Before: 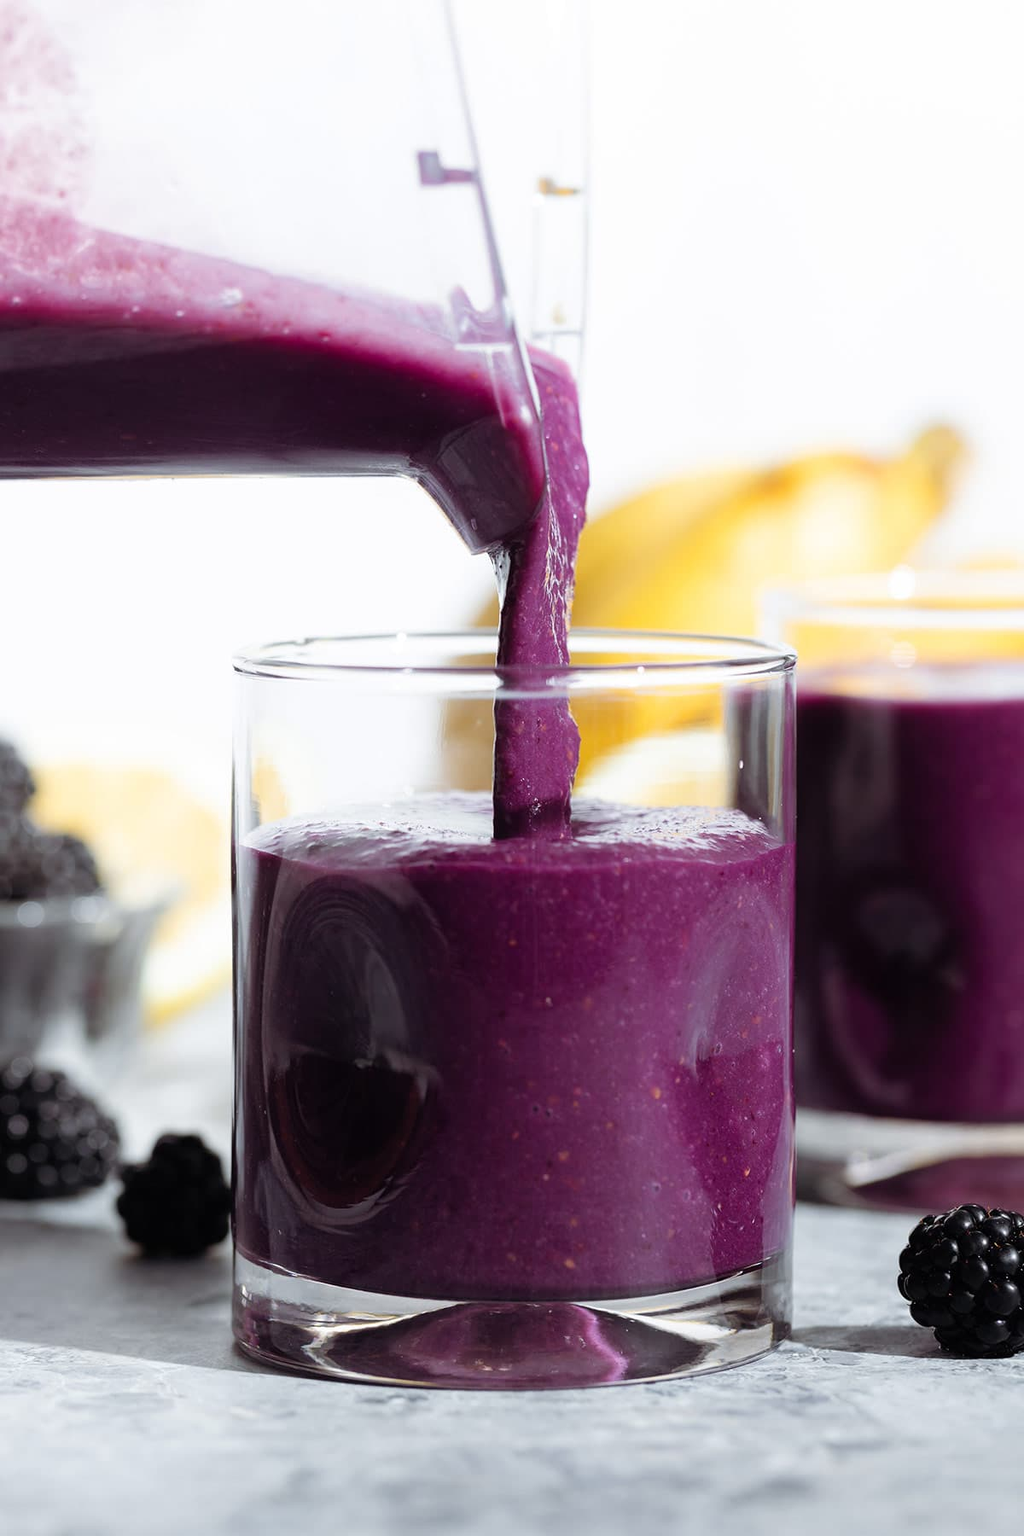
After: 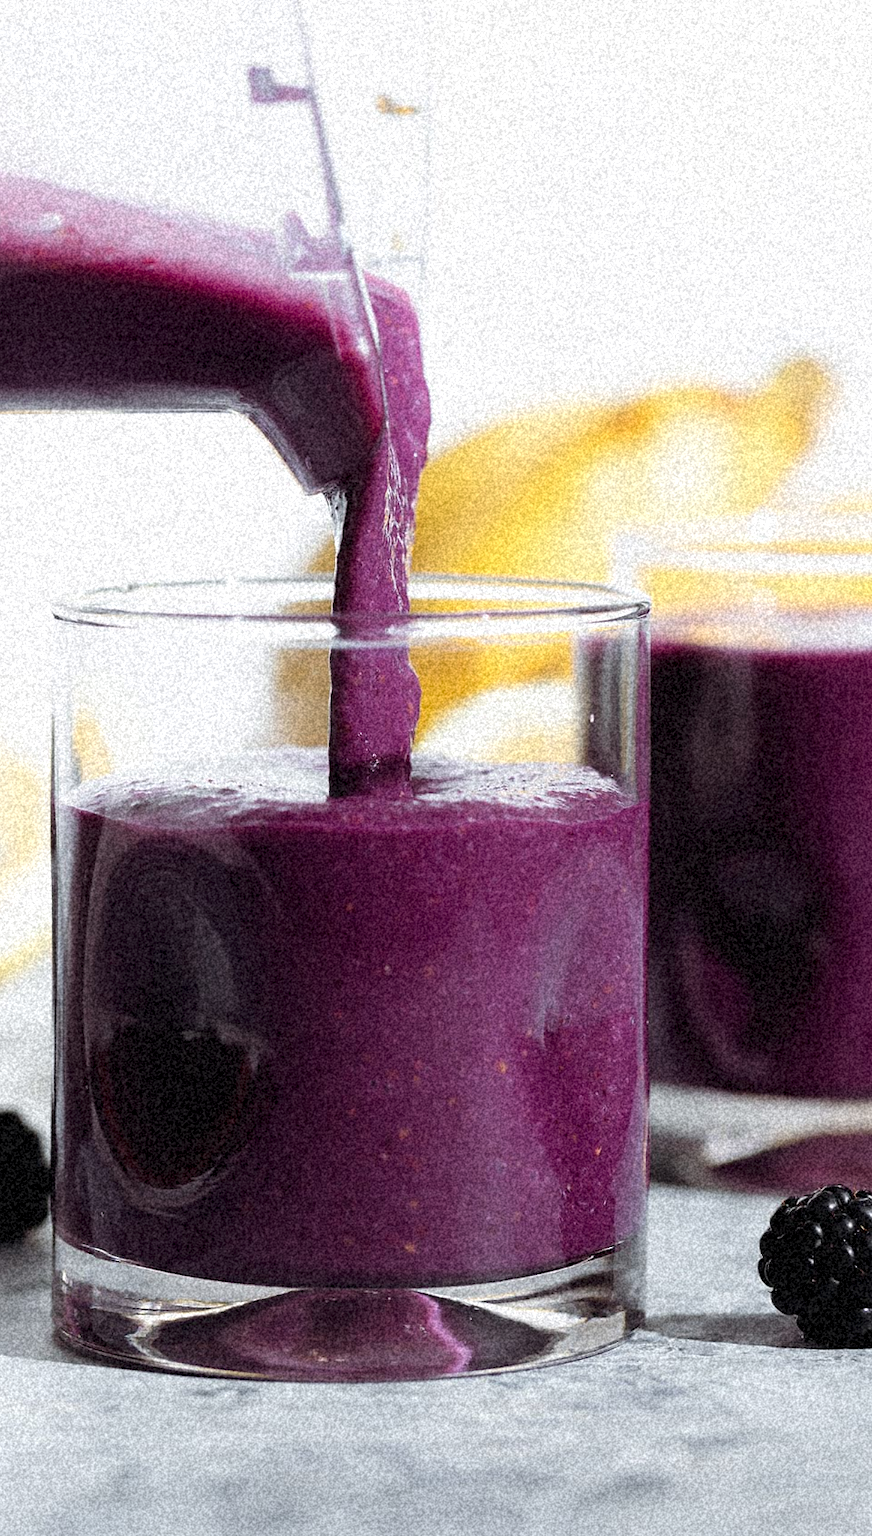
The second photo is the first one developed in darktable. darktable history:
contrast brightness saturation: saturation -0.05
grain: coarseness 46.9 ISO, strength 50.21%, mid-tones bias 0%
crop and rotate: left 17.959%, top 5.771%, right 1.742%
